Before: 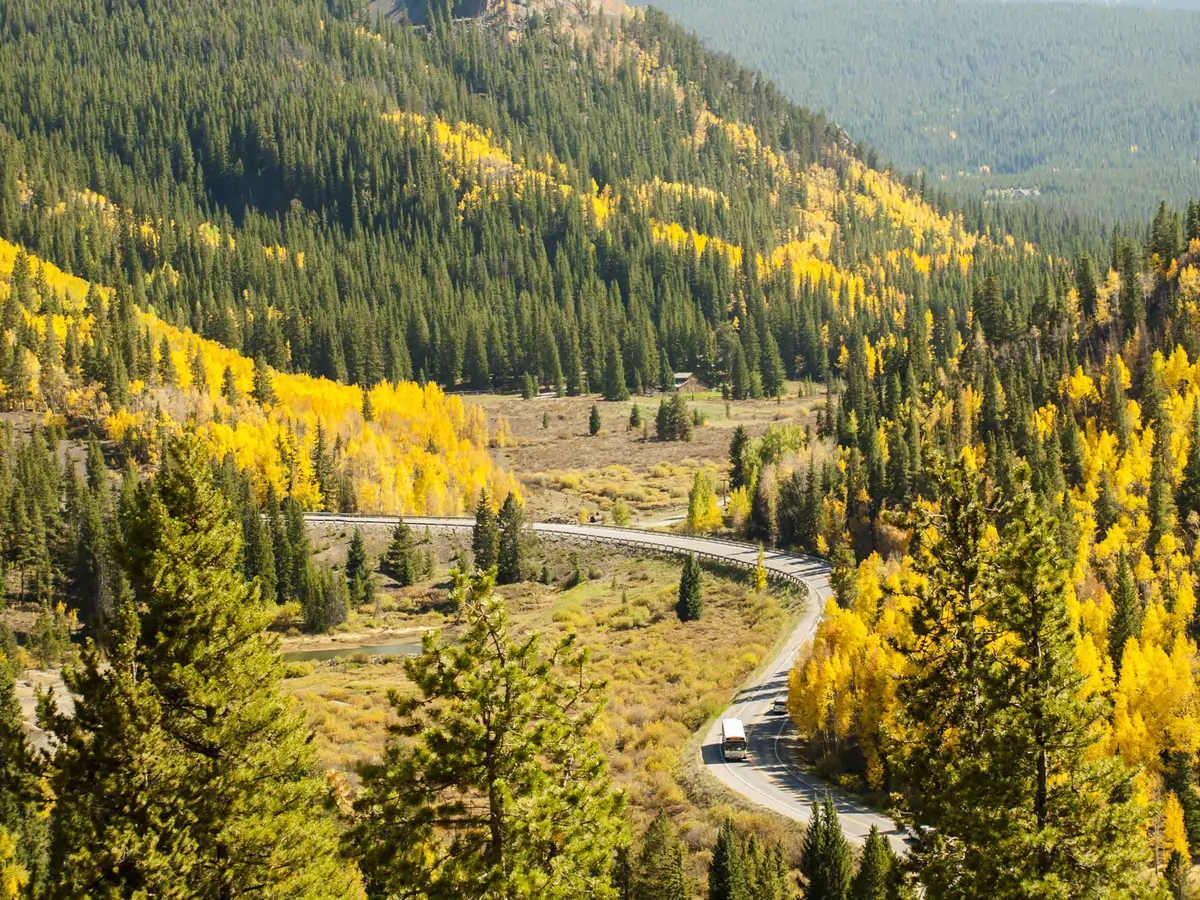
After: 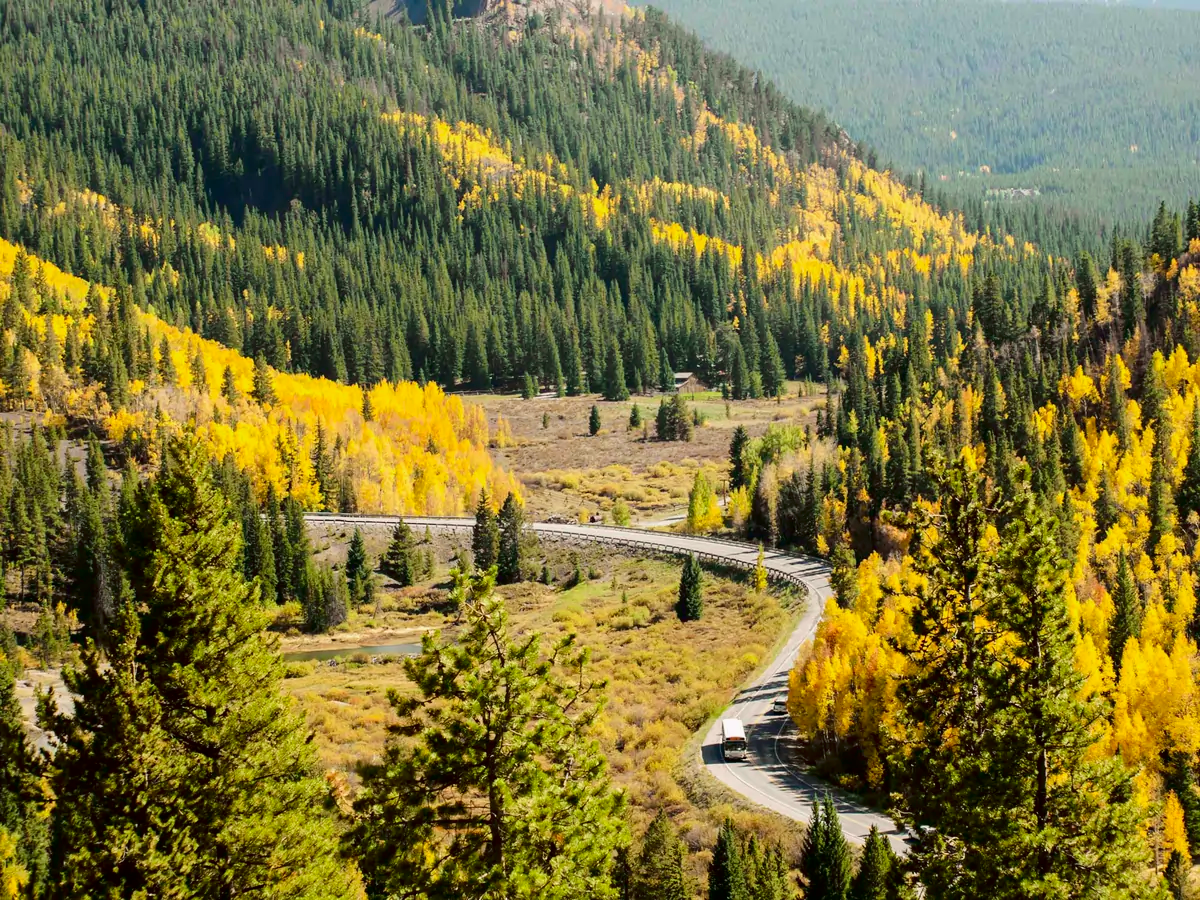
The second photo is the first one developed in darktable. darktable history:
tone curve: curves: ch0 [(0, 0) (0.068, 0.012) (0.183, 0.089) (0.341, 0.283) (0.547, 0.532) (0.828, 0.815) (1, 0.983)]; ch1 [(0, 0) (0.23, 0.166) (0.34, 0.308) (0.371, 0.337) (0.429, 0.411) (0.477, 0.462) (0.499, 0.5) (0.529, 0.537) (0.559, 0.582) (0.743, 0.798) (1, 1)]; ch2 [(0, 0) (0.431, 0.414) (0.498, 0.503) (0.524, 0.528) (0.568, 0.546) (0.6, 0.597) (0.634, 0.645) (0.728, 0.742) (1, 1)], color space Lab, independent channels, preserve colors none
